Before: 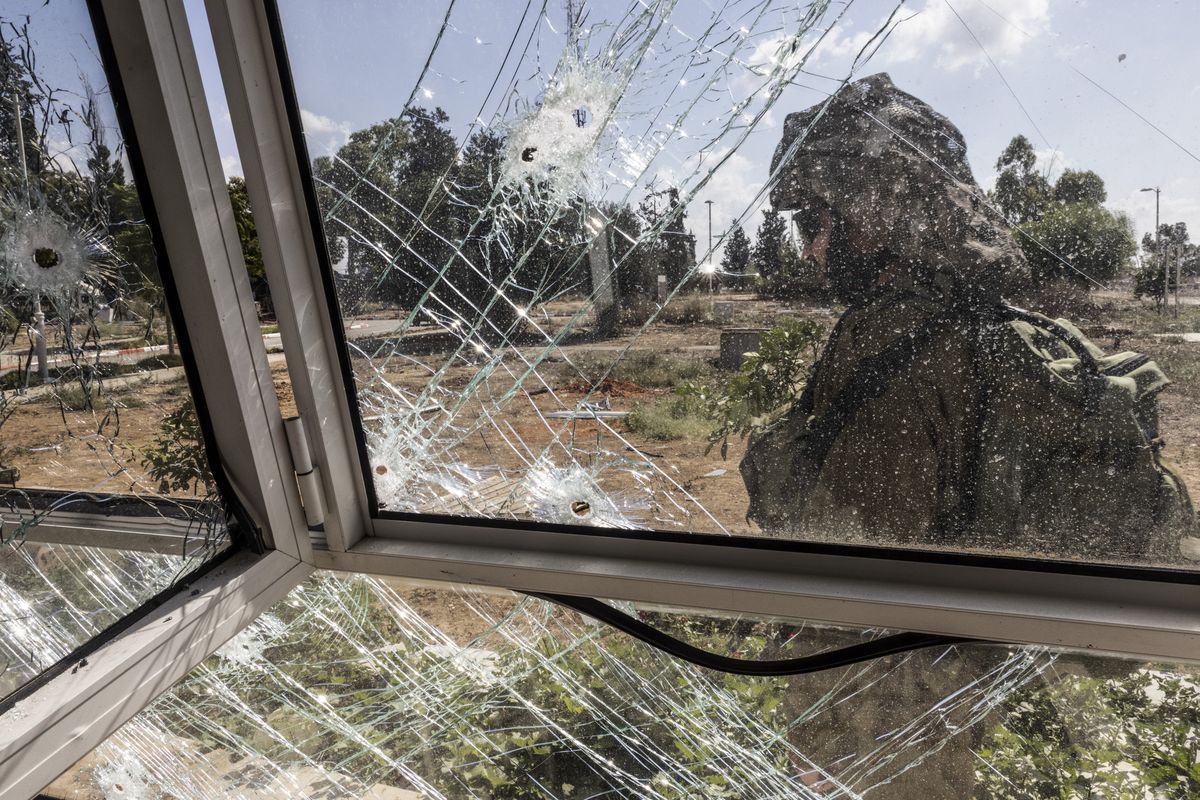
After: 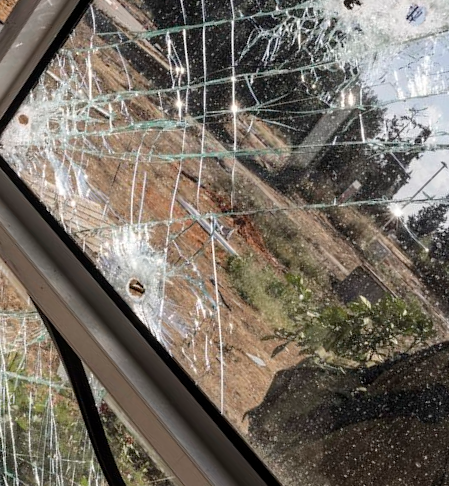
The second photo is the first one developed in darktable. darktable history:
crop and rotate: angle -45.39°, top 16.811%, right 0.813%, bottom 11.686%
